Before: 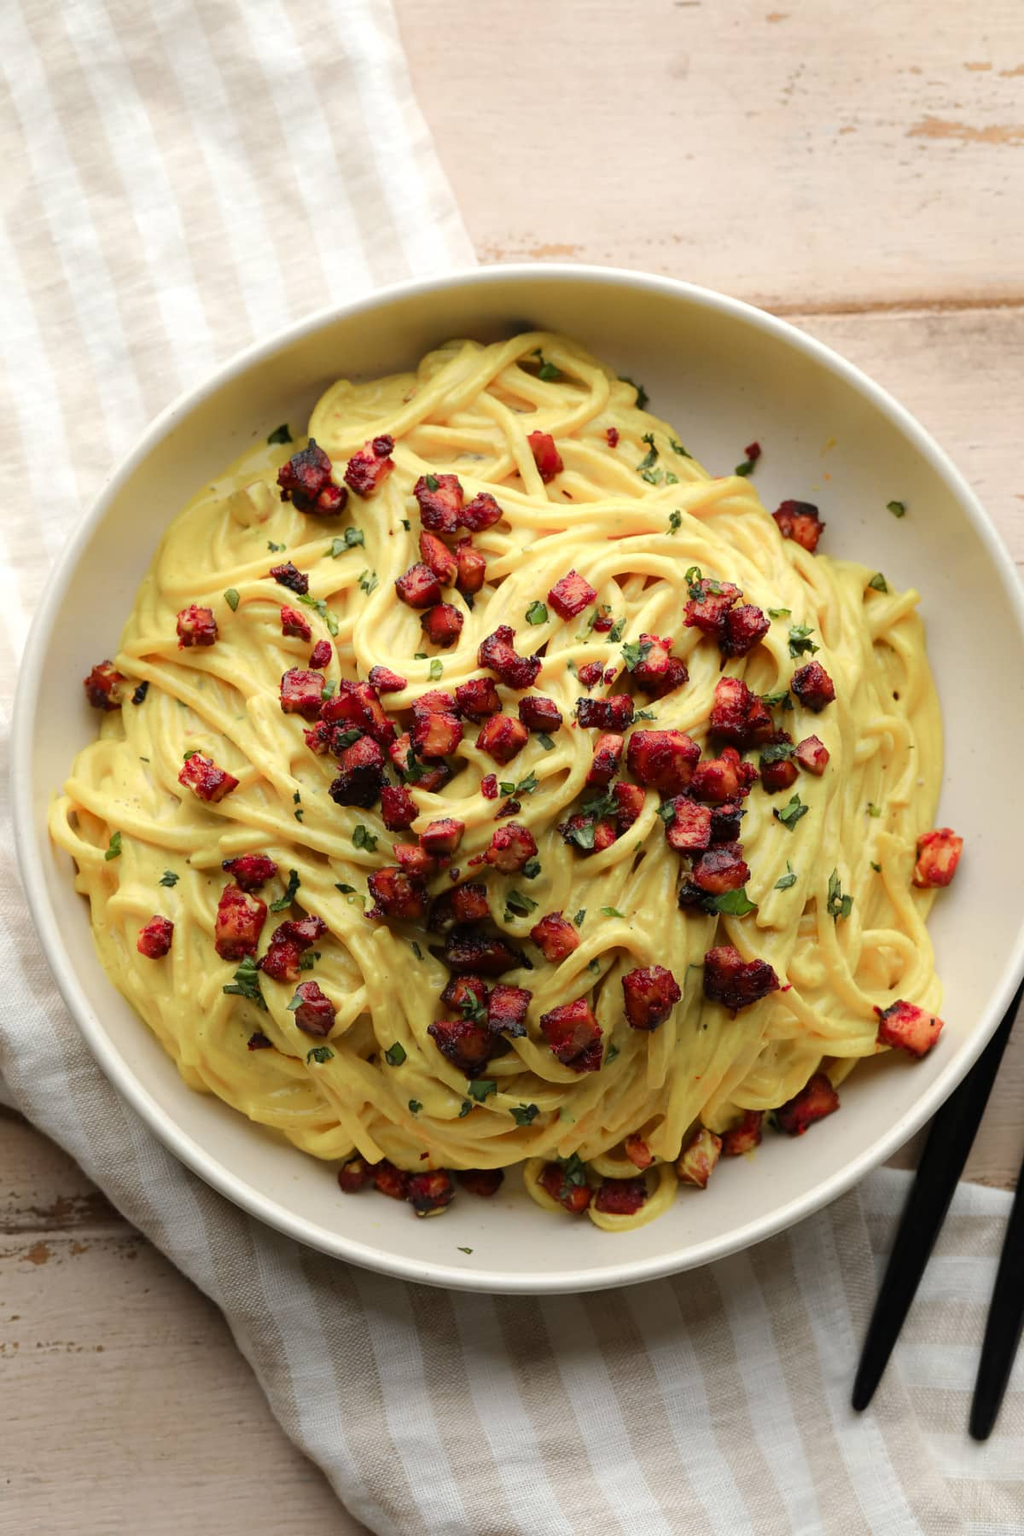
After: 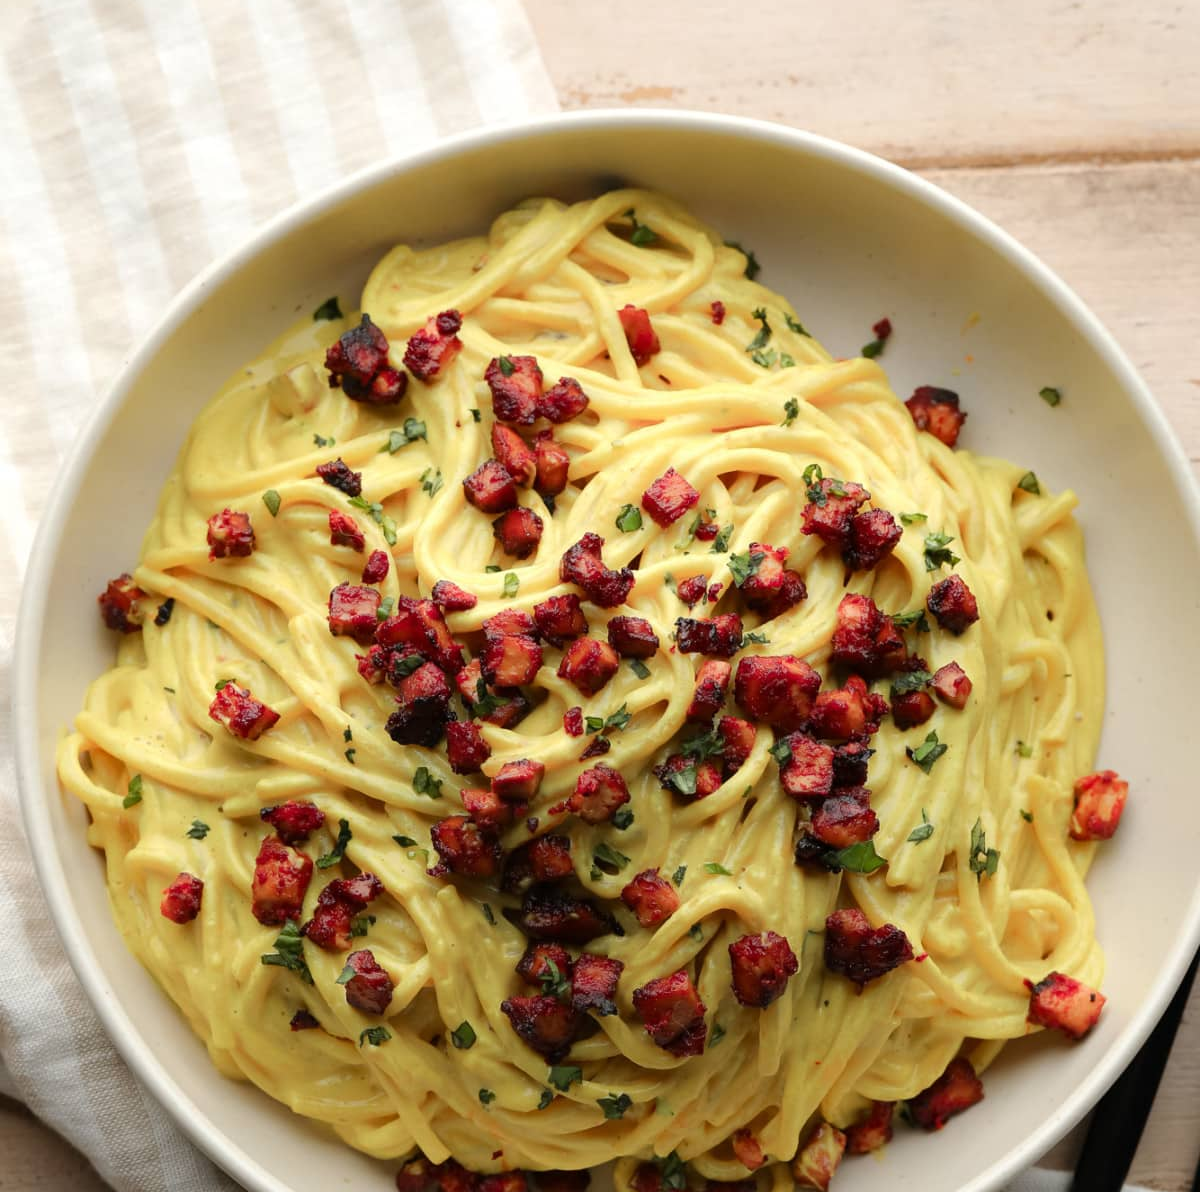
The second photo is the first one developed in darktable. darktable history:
crop: top 11.152%, bottom 22.609%
